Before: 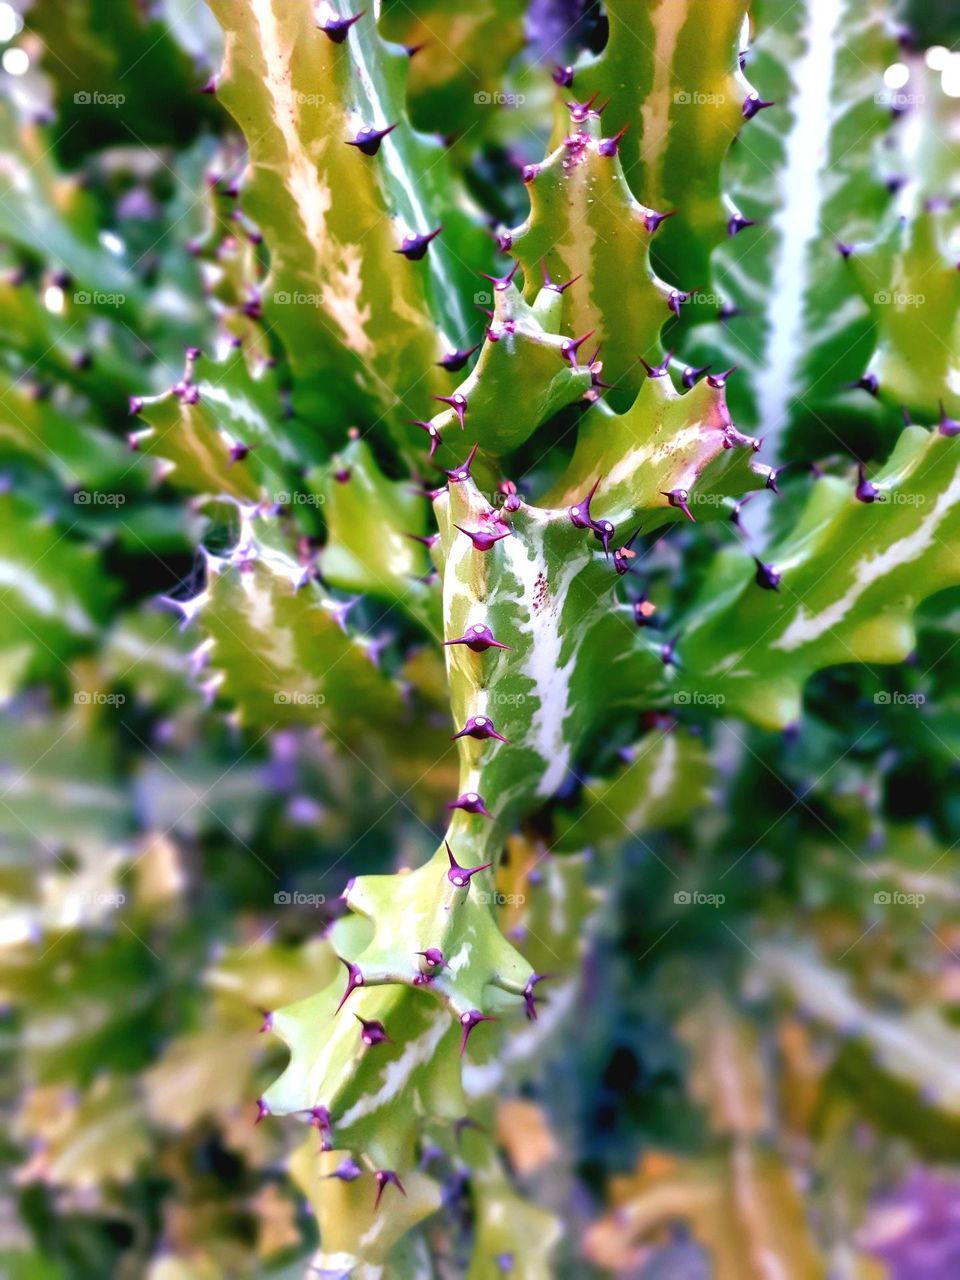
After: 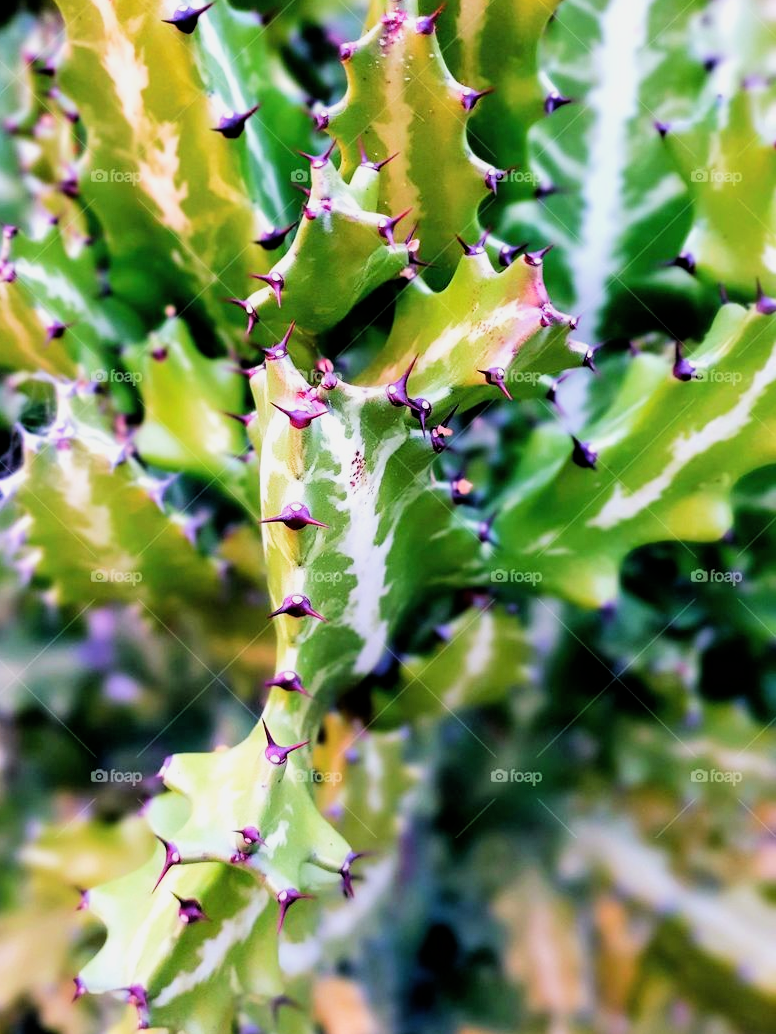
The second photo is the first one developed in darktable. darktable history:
crop: left 19.159%, top 9.58%, bottom 9.58%
exposure: exposure 0.485 EV, compensate highlight preservation false
filmic rgb: black relative exposure -5 EV, hardness 2.88, contrast 1.3, highlights saturation mix -10%
